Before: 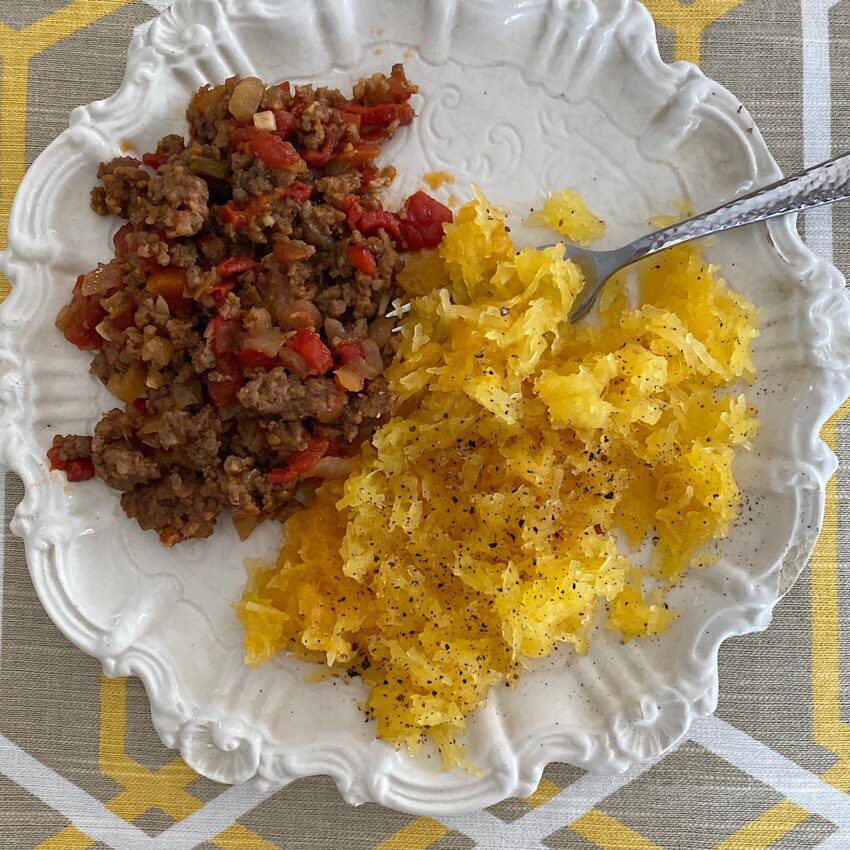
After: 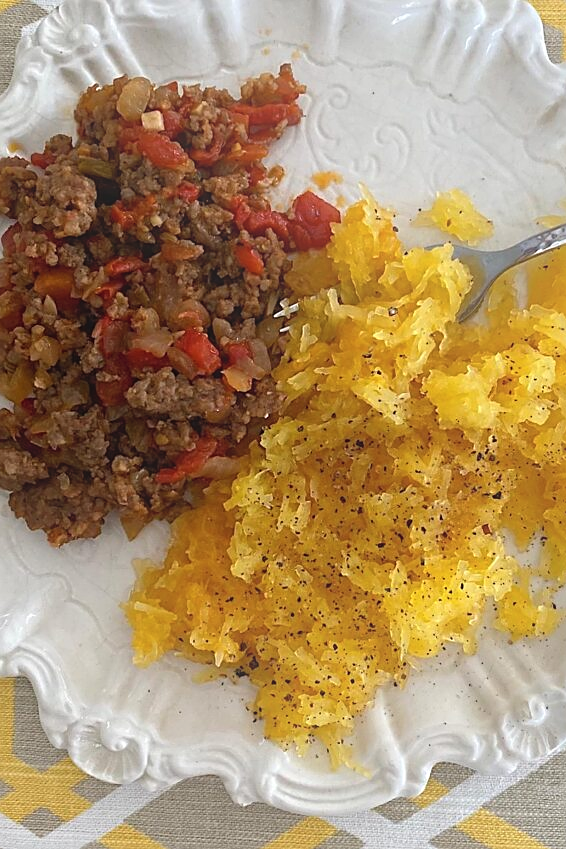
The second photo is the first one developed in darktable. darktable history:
bloom: size 38%, threshold 95%, strength 30%
crop and rotate: left 13.409%, right 19.924%
exposure: compensate highlight preservation false
sharpen: on, module defaults
